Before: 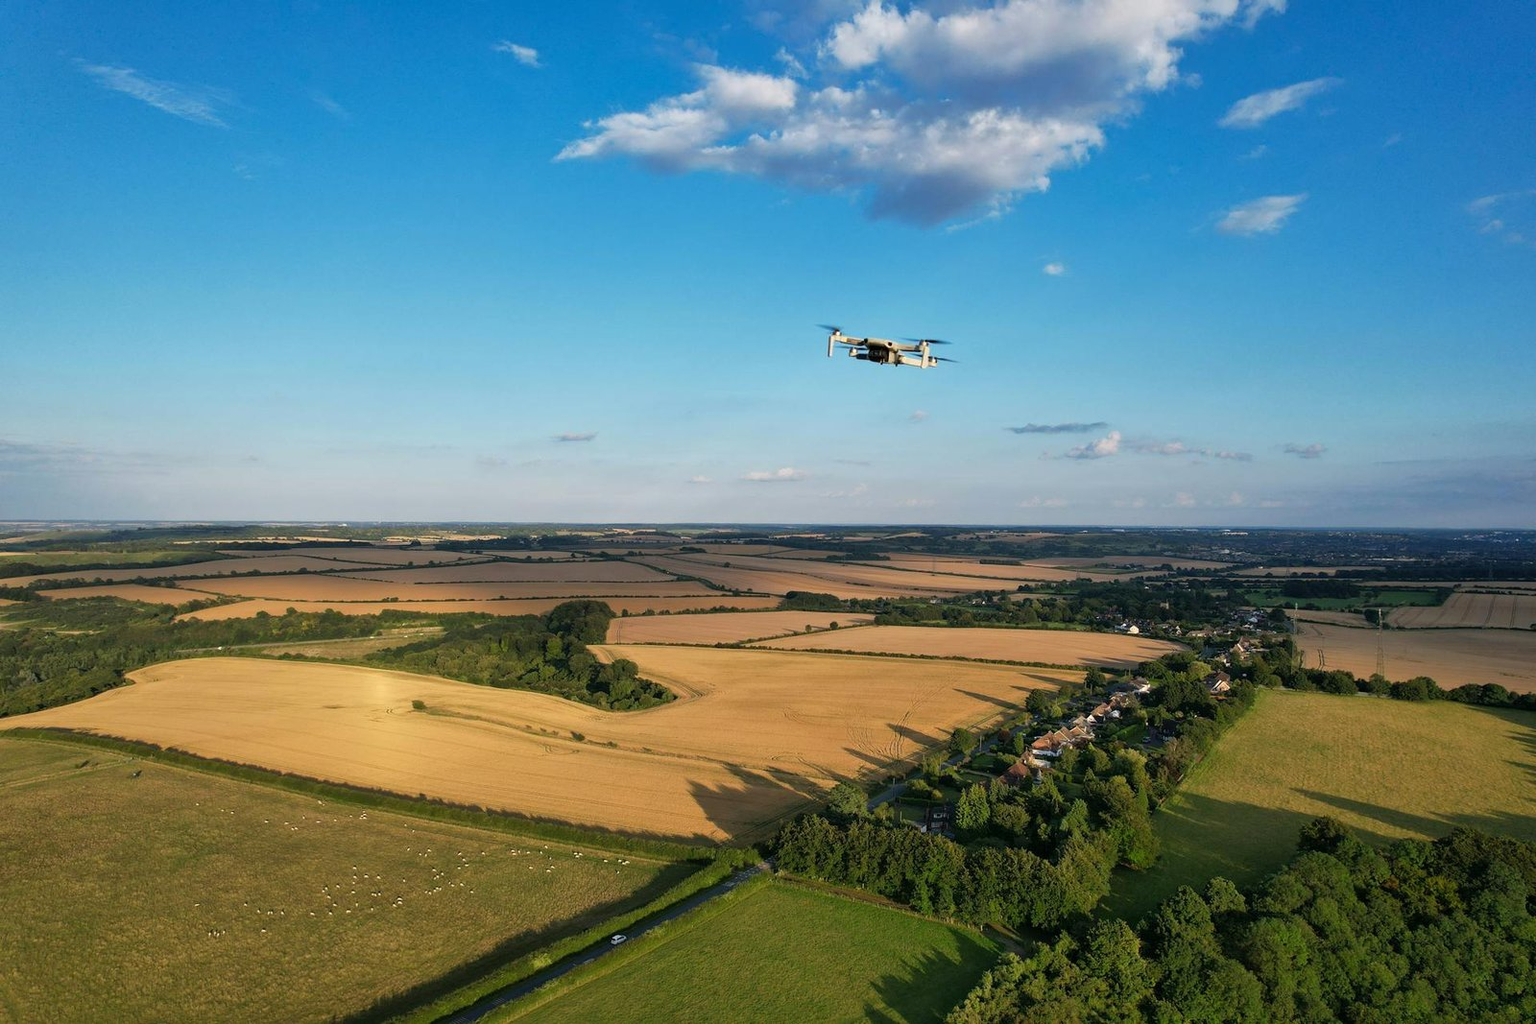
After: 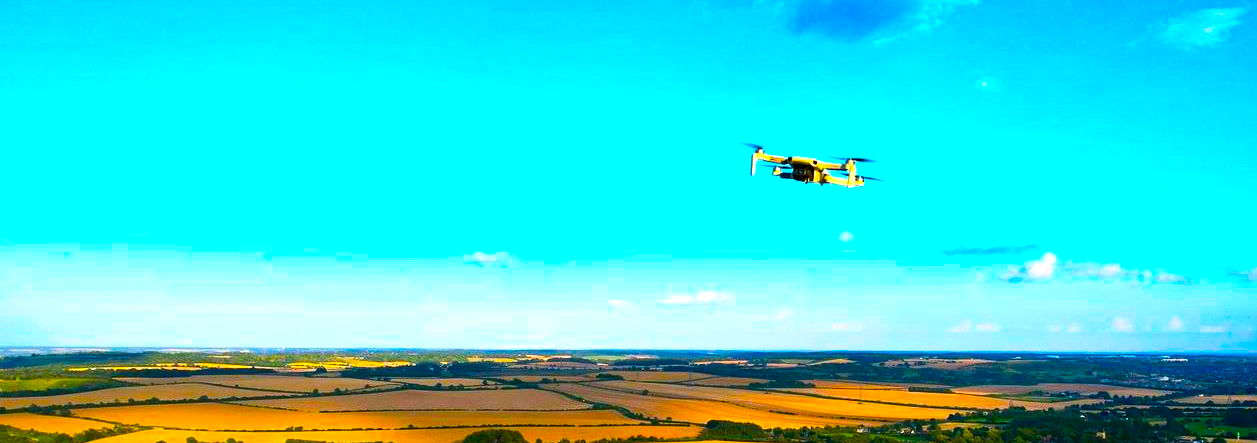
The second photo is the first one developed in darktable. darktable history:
crop: left 7.036%, top 18.398%, right 14.379%, bottom 40.043%
color balance rgb: linear chroma grading › global chroma 20%, perceptual saturation grading › global saturation 65%, perceptual saturation grading › highlights 50%, perceptual saturation grading › shadows 30%, perceptual brilliance grading › global brilliance 12%, perceptual brilliance grading › highlights 15%, global vibrance 20%
contrast brightness saturation: contrast 0.23, brightness 0.1, saturation 0.29
